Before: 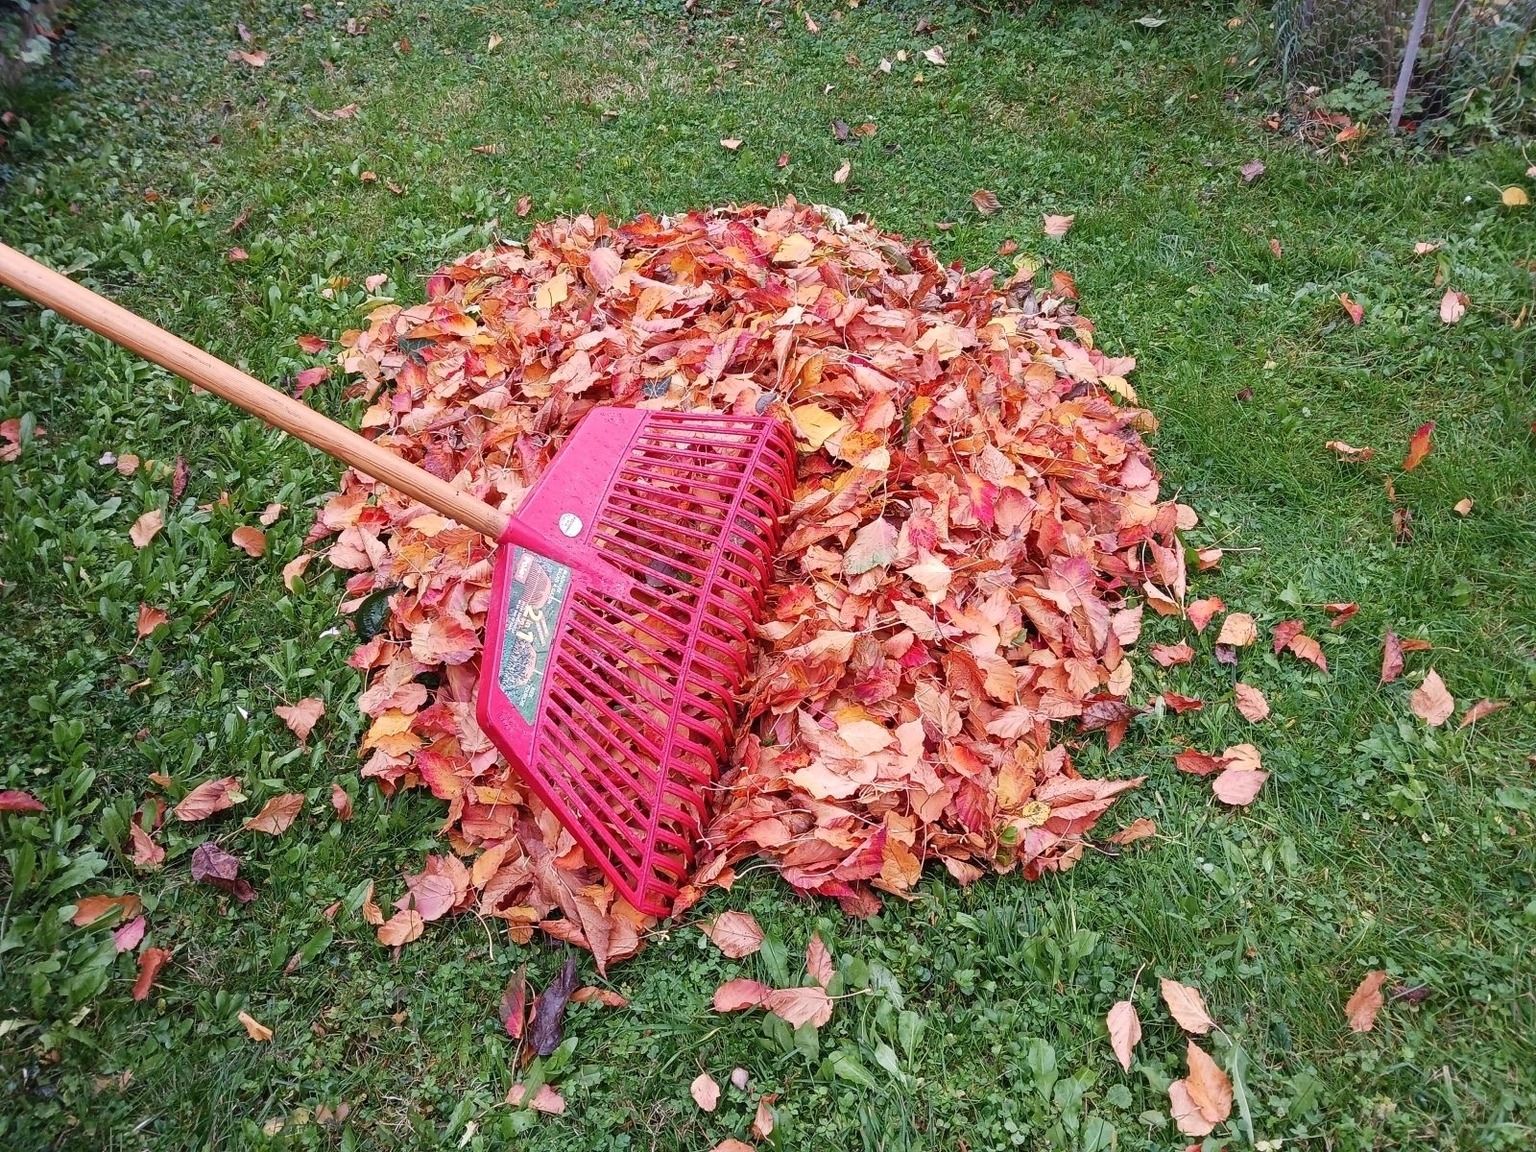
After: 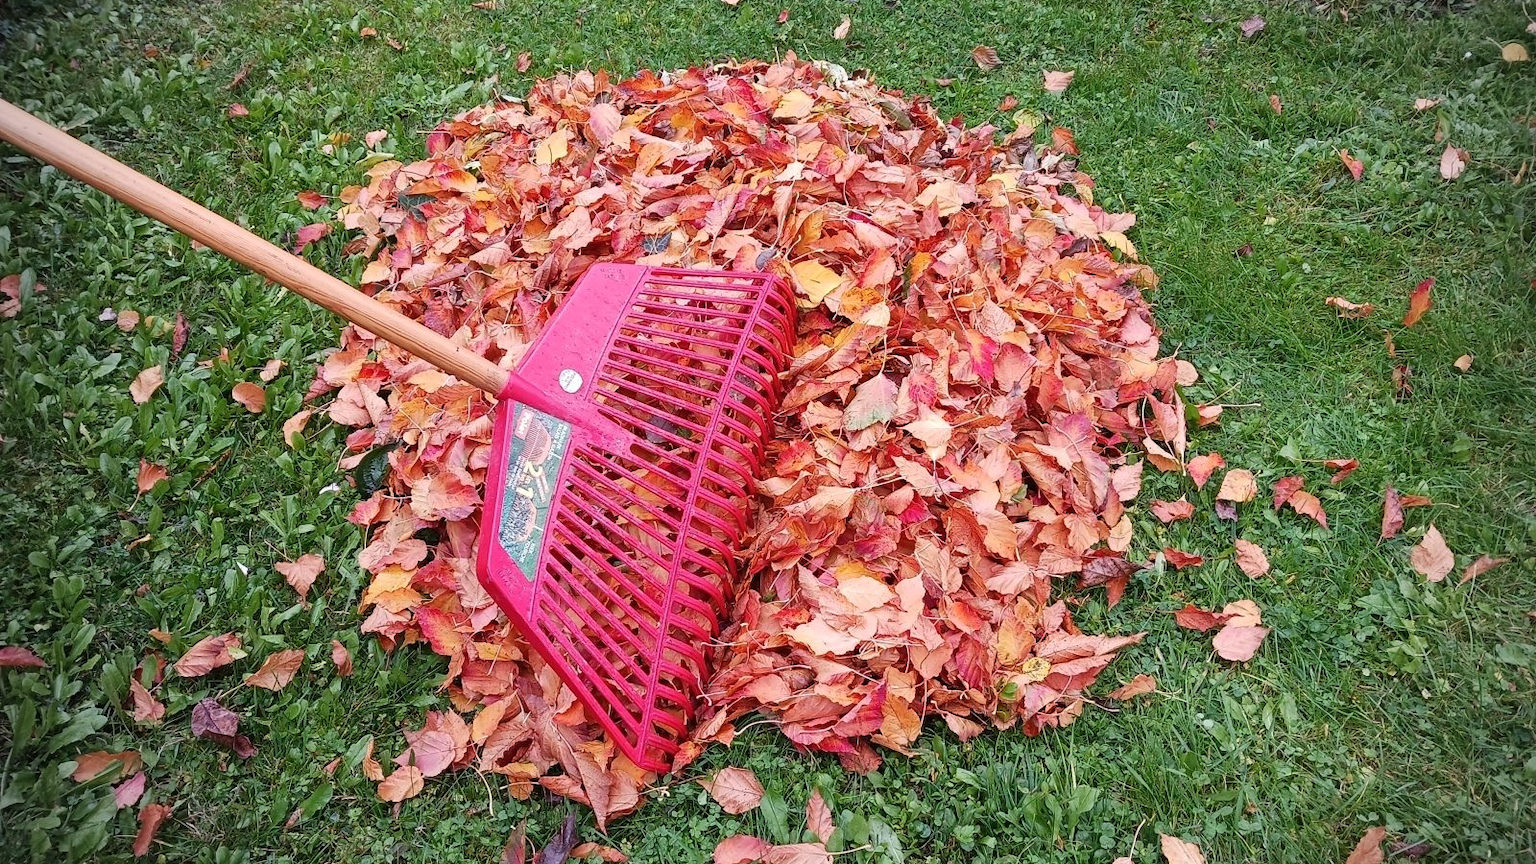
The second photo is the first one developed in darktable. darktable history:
color balance rgb: global vibrance 10%
vignetting: on, module defaults
crop and rotate: top 12.5%, bottom 12.5%
